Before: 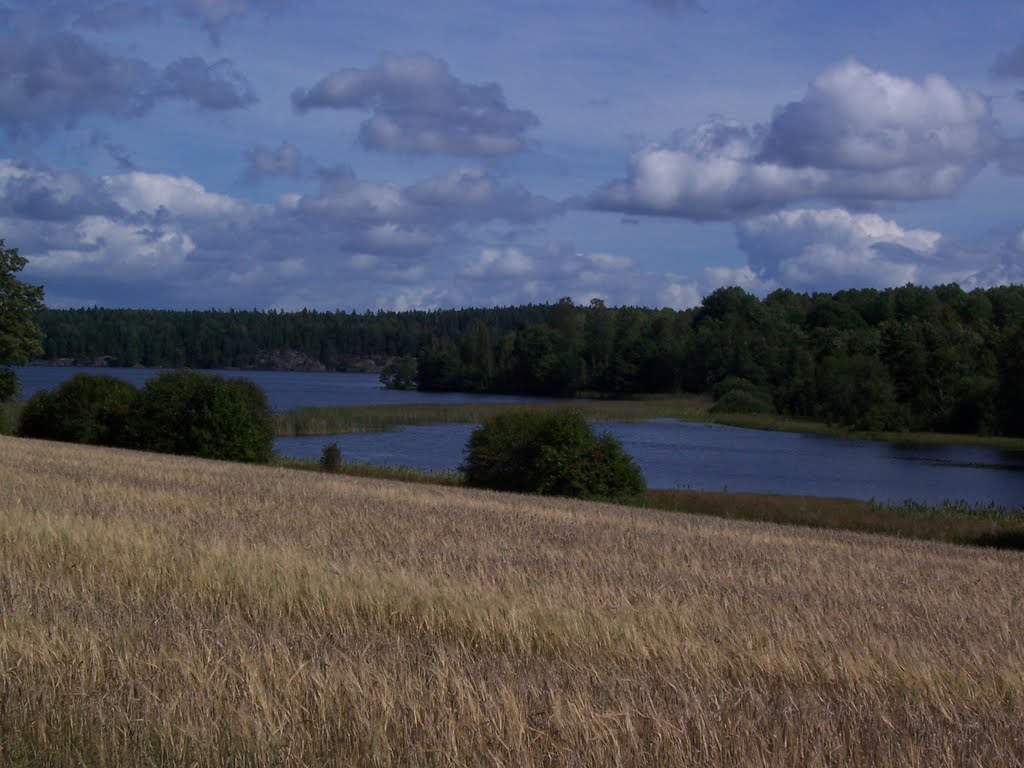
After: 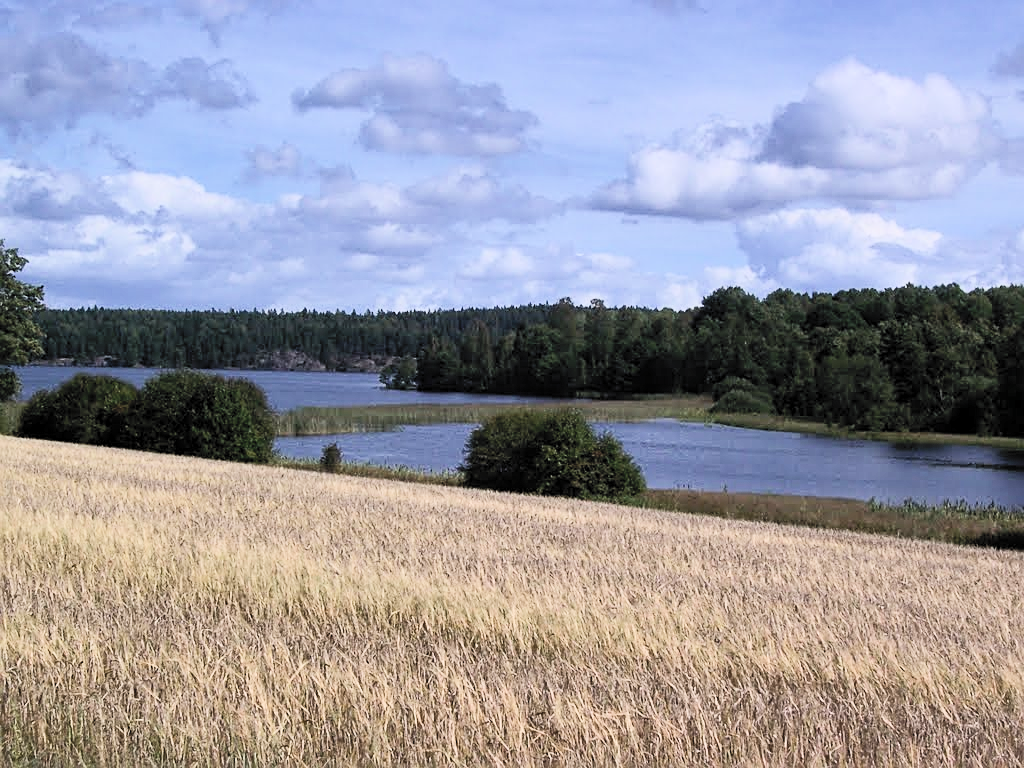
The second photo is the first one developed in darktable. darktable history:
exposure: exposure 1 EV, compensate exposure bias true, compensate highlight preservation false
filmic rgb: middle gray luminance 29.83%, black relative exposure -9.03 EV, white relative exposure 7 EV, threshold 5.95 EV, target black luminance 0%, hardness 2.96, latitude 2.67%, contrast 0.959, highlights saturation mix 5.03%, shadows ↔ highlights balance 12.62%, enable highlight reconstruction true
sharpen: on, module defaults
contrast brightness saturation: contrast 0.381, brightness 0.512
shadows and highlights: shadows 52.81, soften with gaussian
